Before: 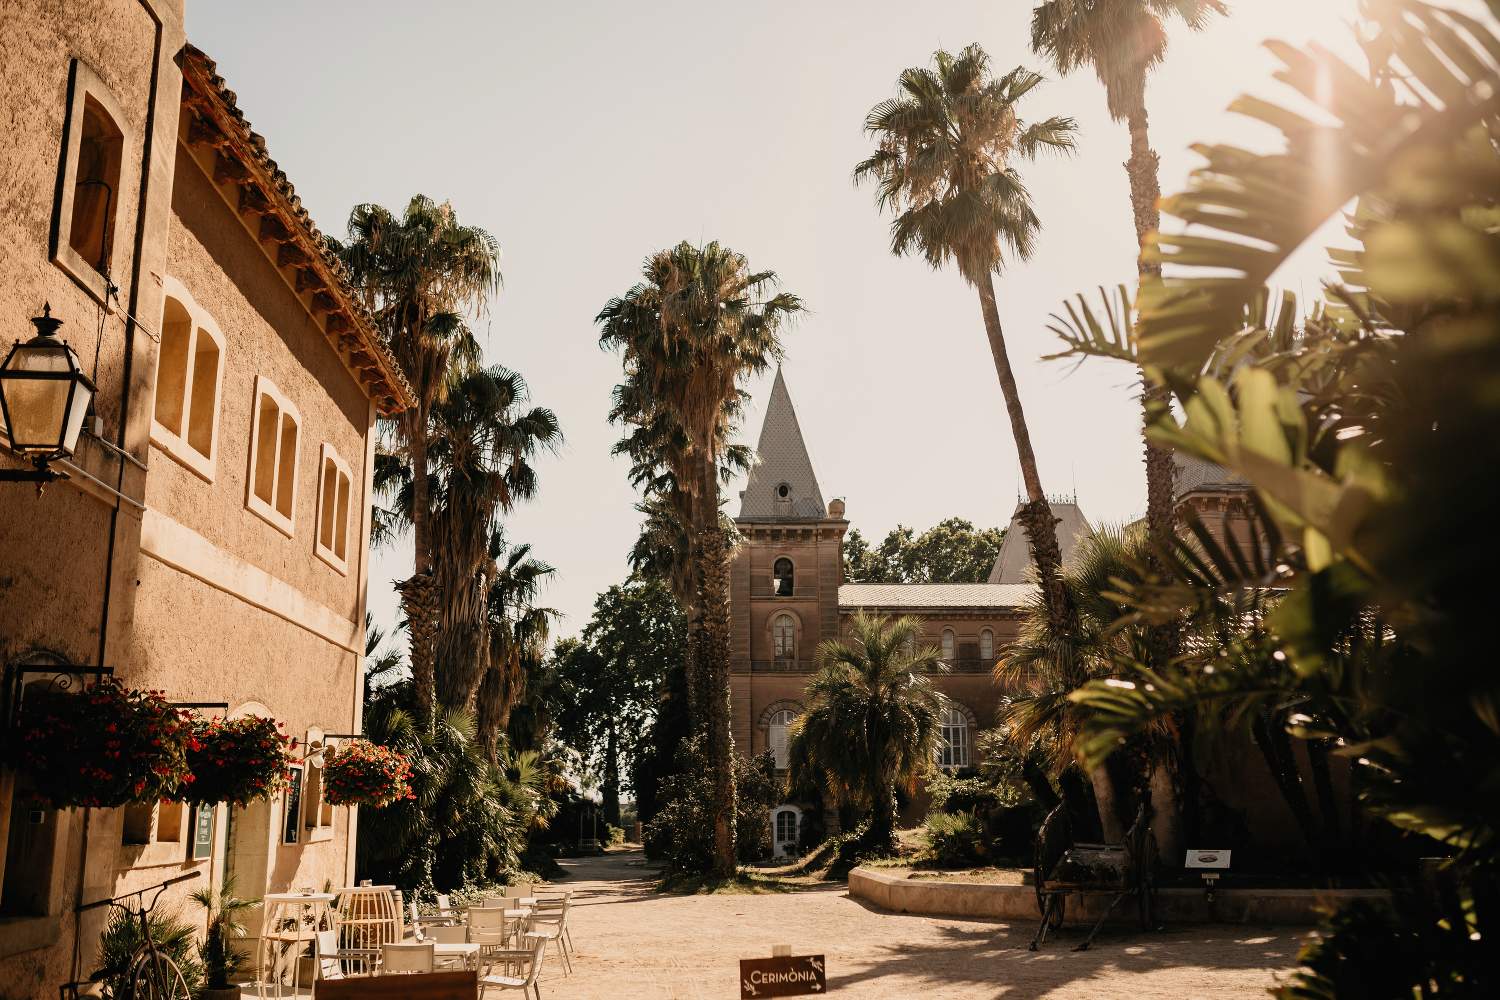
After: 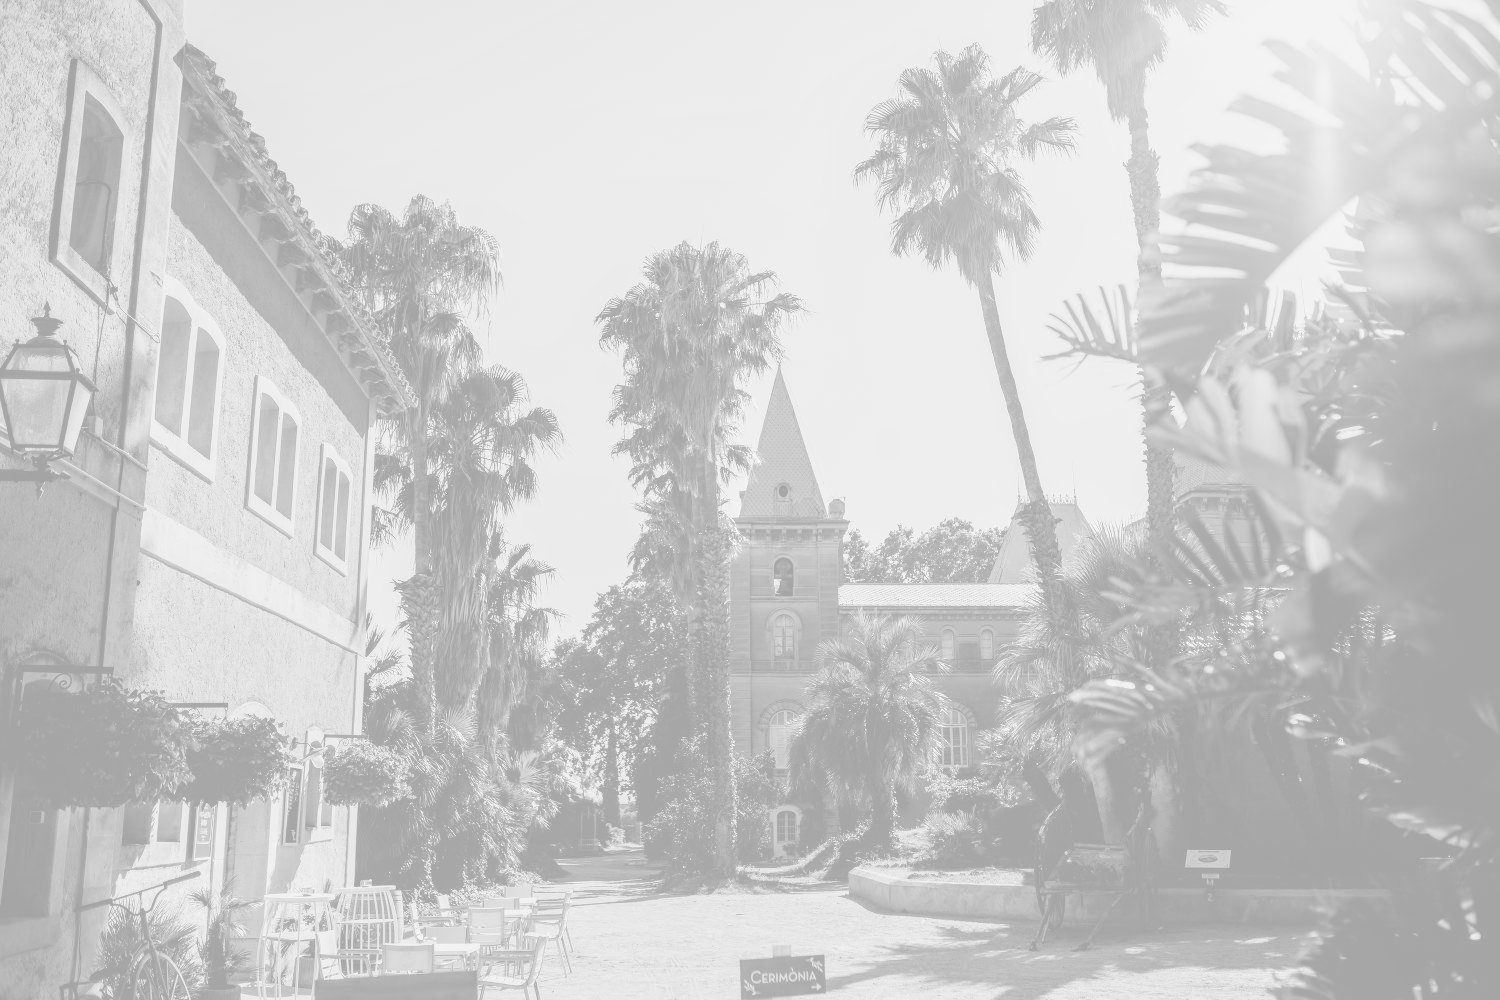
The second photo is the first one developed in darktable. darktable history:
monochrome: on, module defaults
colorize: hue 331.2°, saturation 75%, source mix 30.28%, lightness 70.52%, version 1
local contrast: detail 130%
